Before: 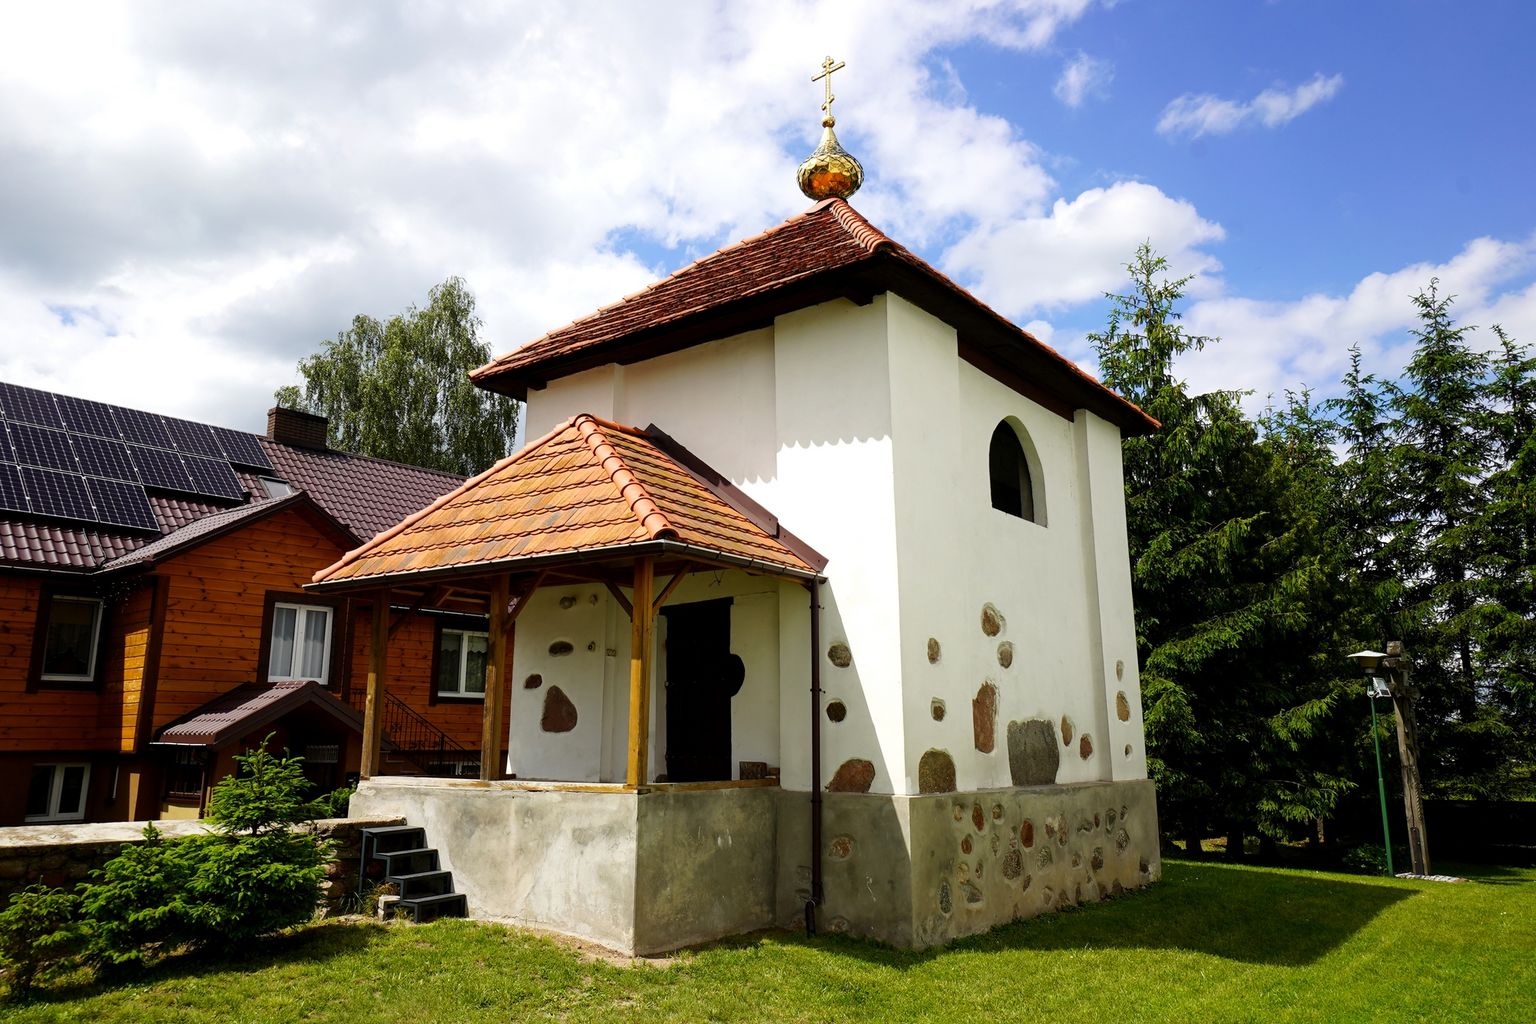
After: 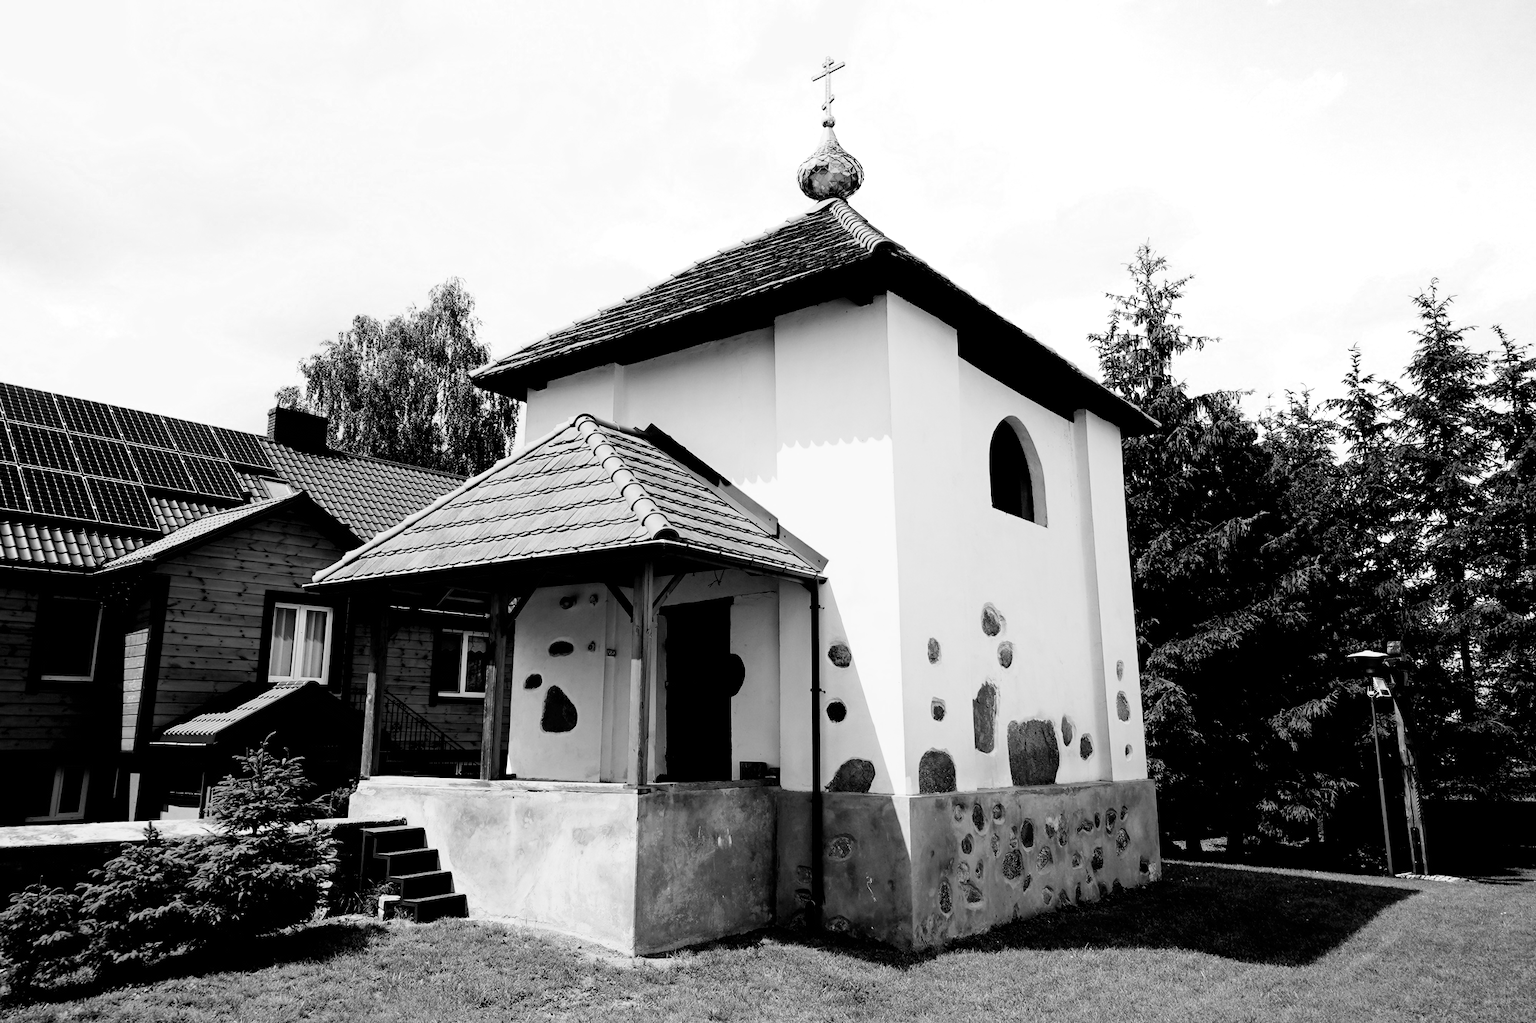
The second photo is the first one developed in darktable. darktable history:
filmic rgb: black relative exposure -8 EV, white relative exposure 4.02 EV, hardness 4.18, contrast 1.377
color zones: curves: ch0 [(0, 0.613) (0.01, 0.613) (0.245, 0.448) (0.498, 0.529) (0.642, 0.665) (0.879, 0.777) (0.99, 0.613)]; ch1 [(0, 0) (0.143, 0) (0.286, 0) (0.429, 0) (0.571, 0) (0.714, 0) (0.857, 0)]
exposure: black level correction 0.011, exposure 0.7 EV, compensate highlight preservation false
